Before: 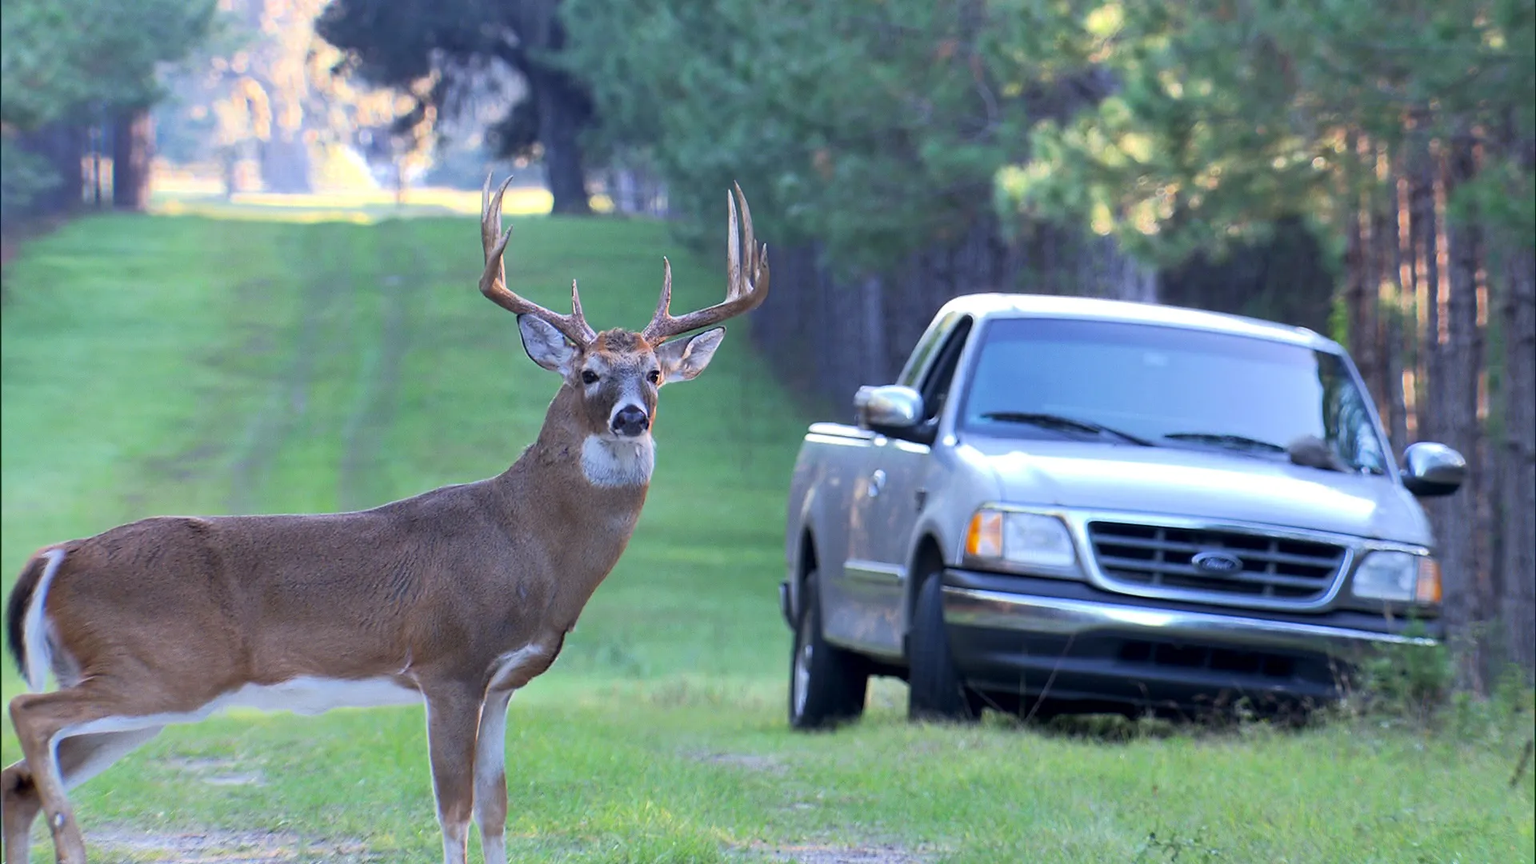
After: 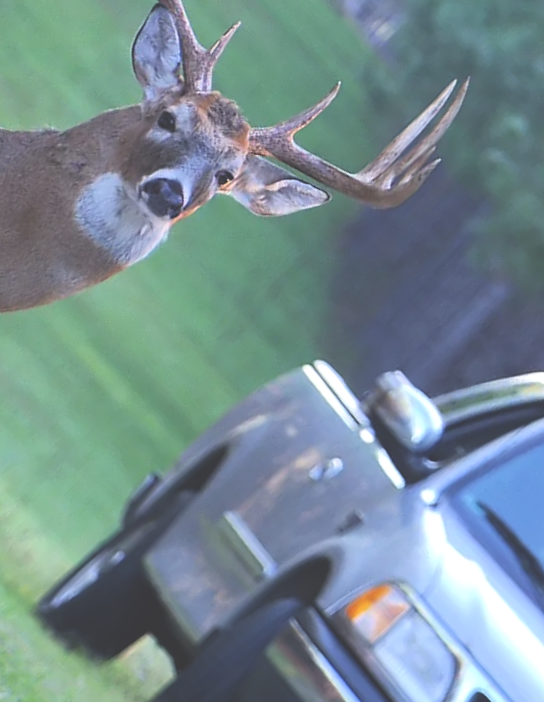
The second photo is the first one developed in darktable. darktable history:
crop and rotate: angle -45.09°, top 16.469%, right 0.965%, bottom 11.711%
exposure: black level correction -0.042, exposure 0.062 EV, compensate highlight preservation false
